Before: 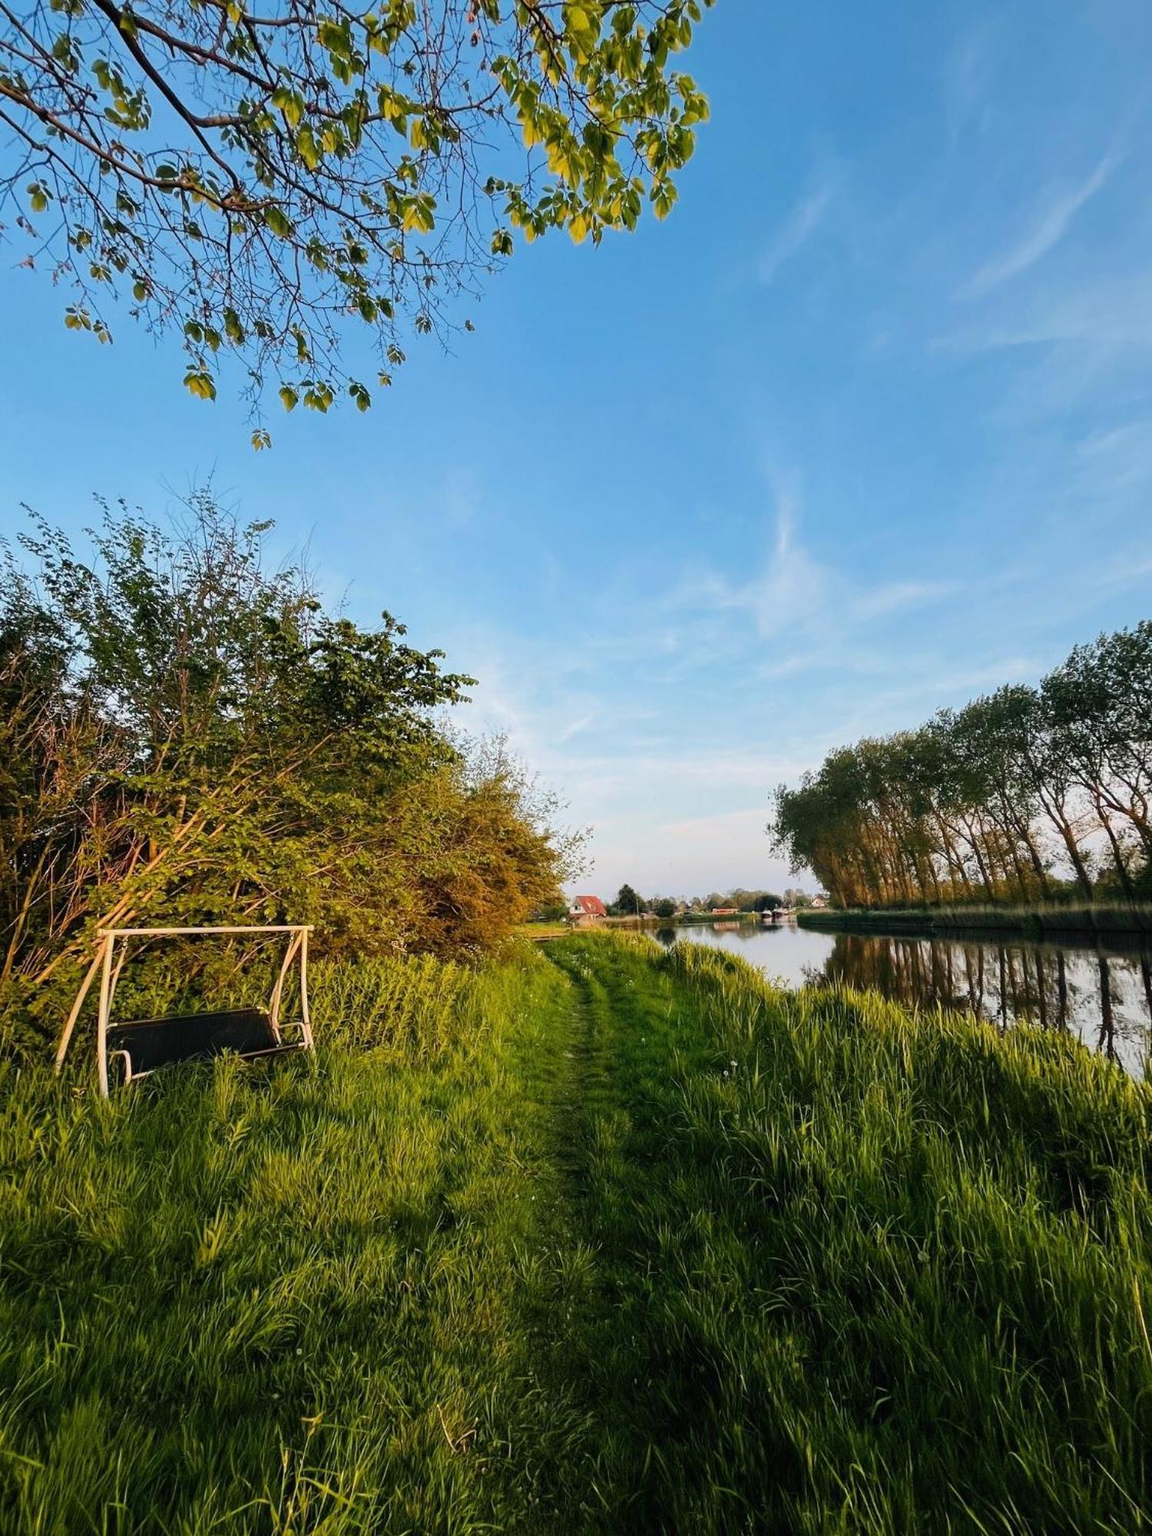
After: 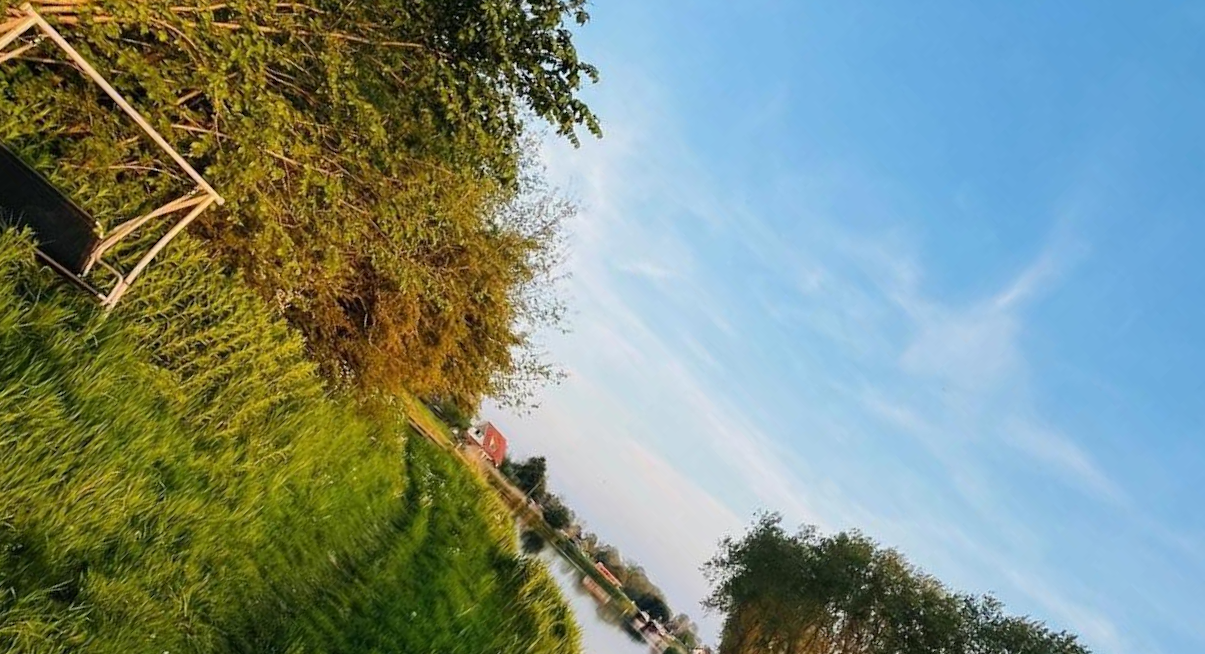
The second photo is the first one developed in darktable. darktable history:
crop and rotate: angle -46.23°, top 16.529%, right 0.897%, bottom 11.691%
